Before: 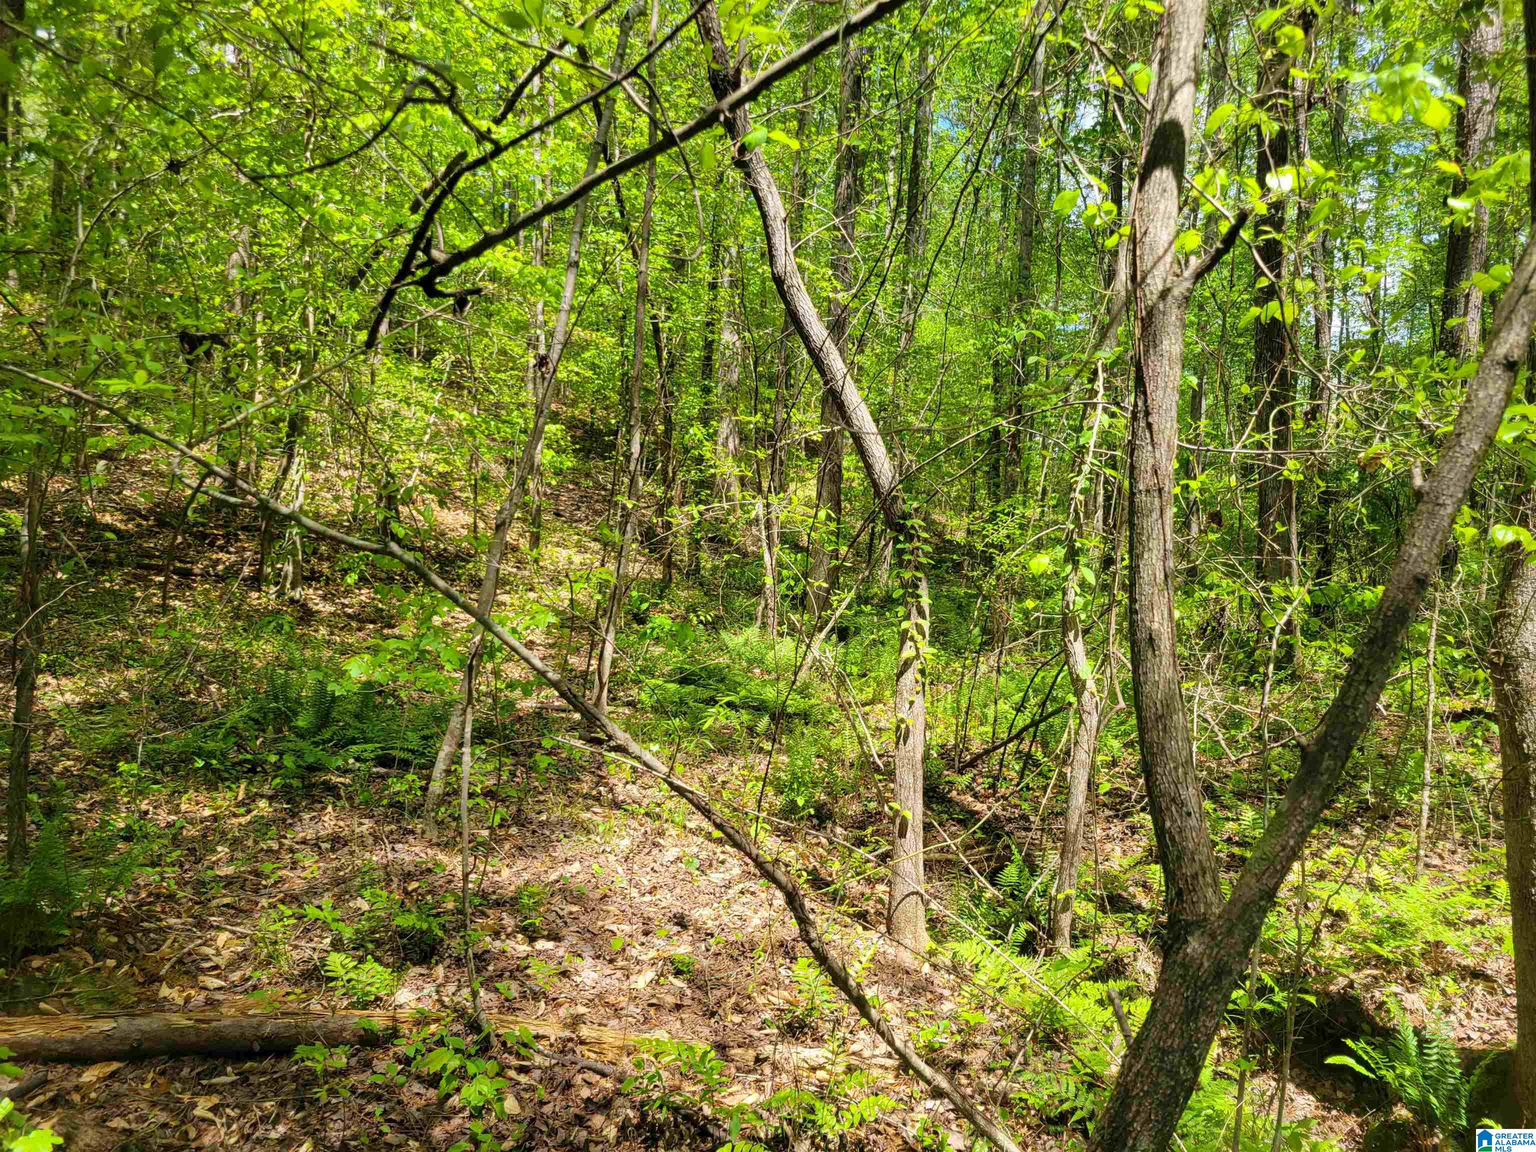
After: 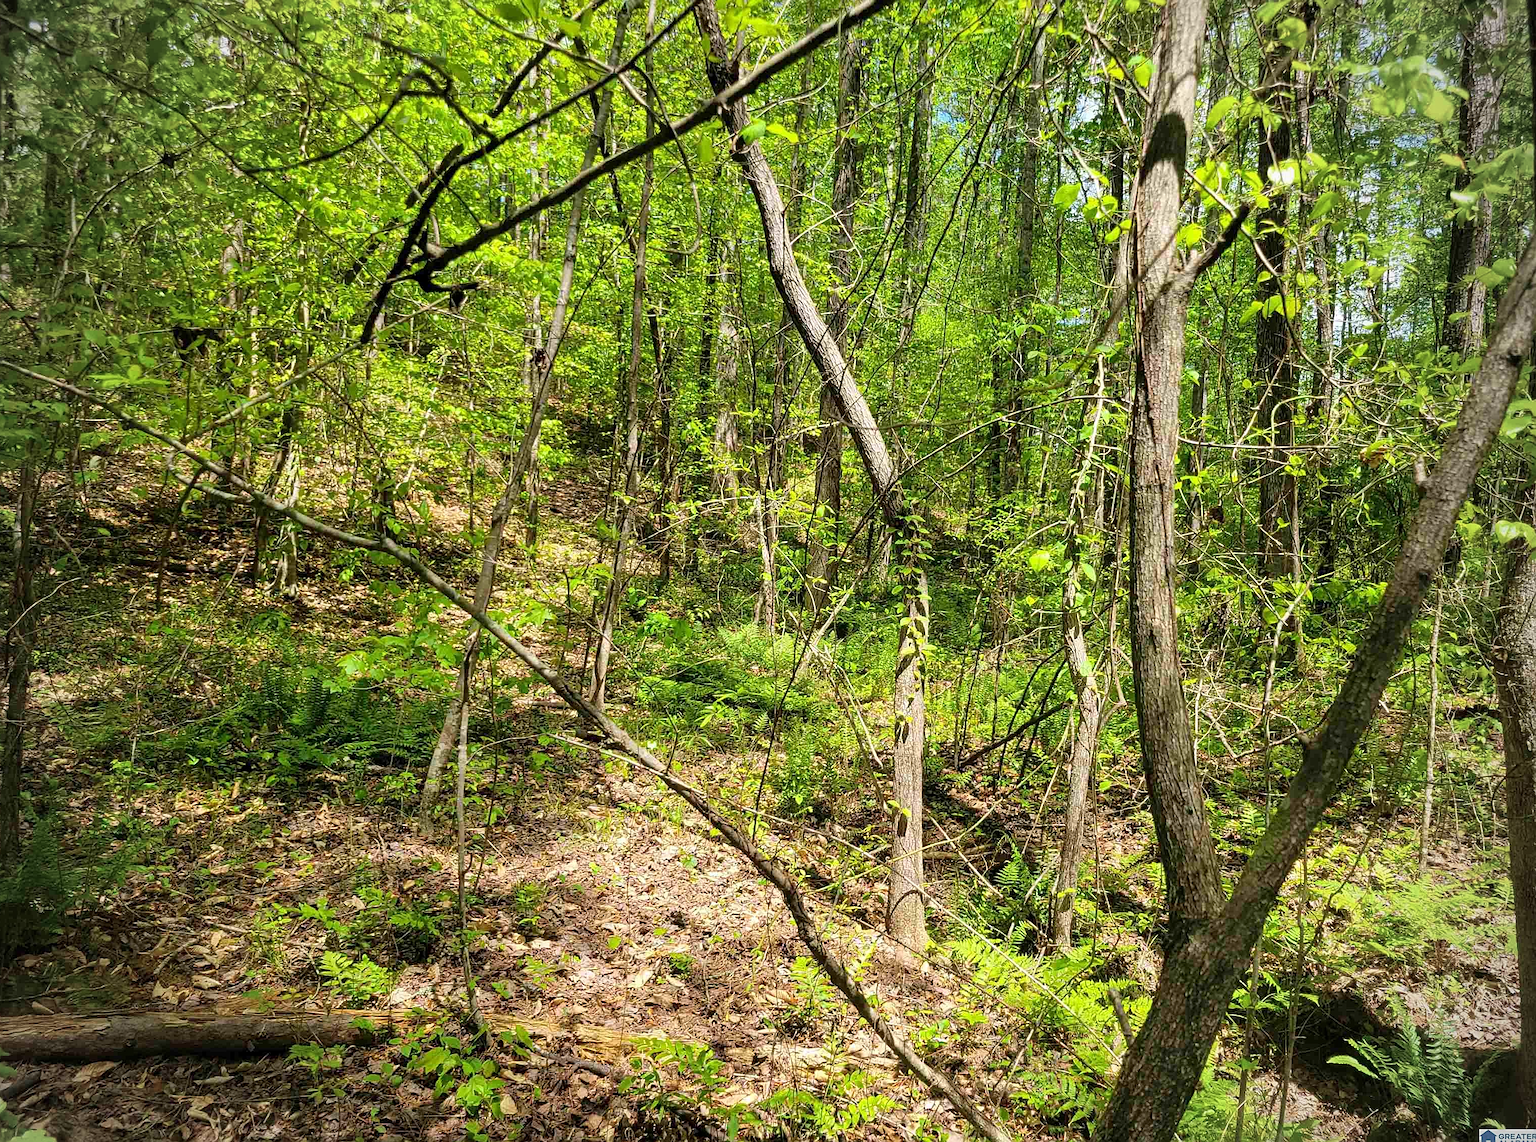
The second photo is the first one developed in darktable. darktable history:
crop: left 0.505%, top 0.708%, right 0.185%, bottom 0.77%
sharpen: on, module defaults
vignetting: on, module defaults
